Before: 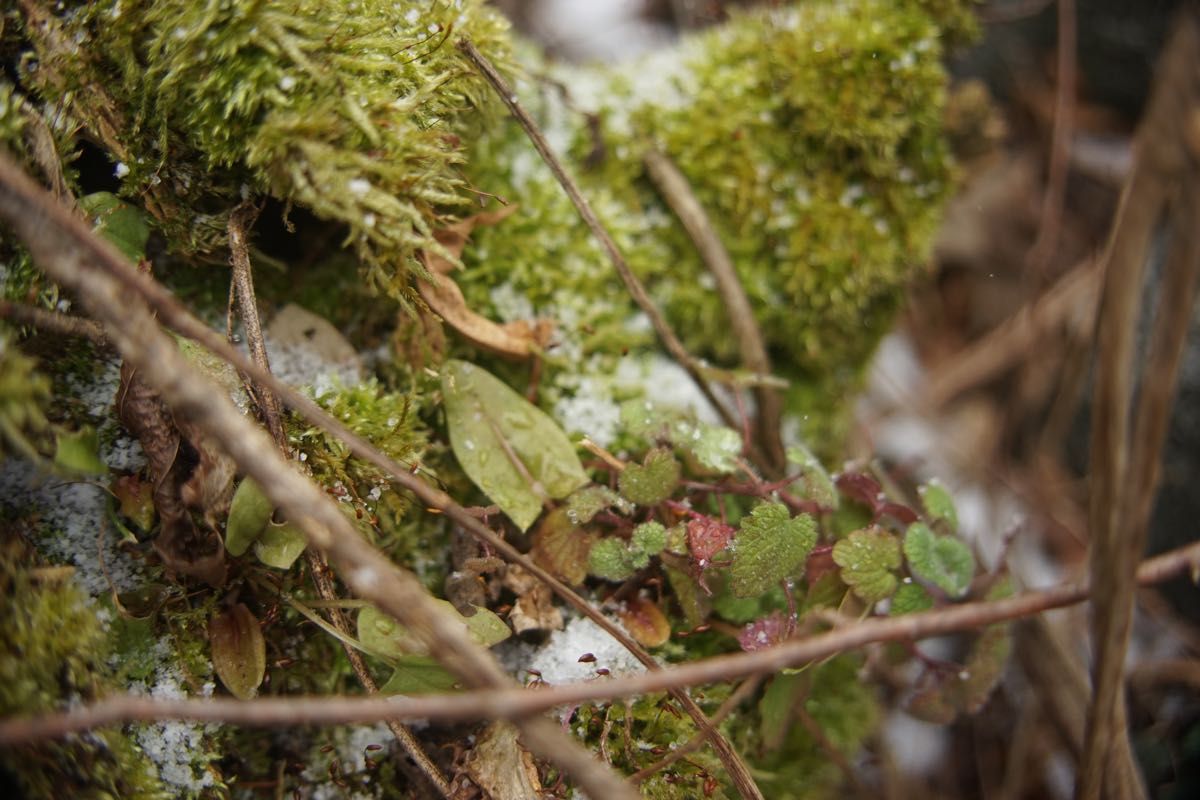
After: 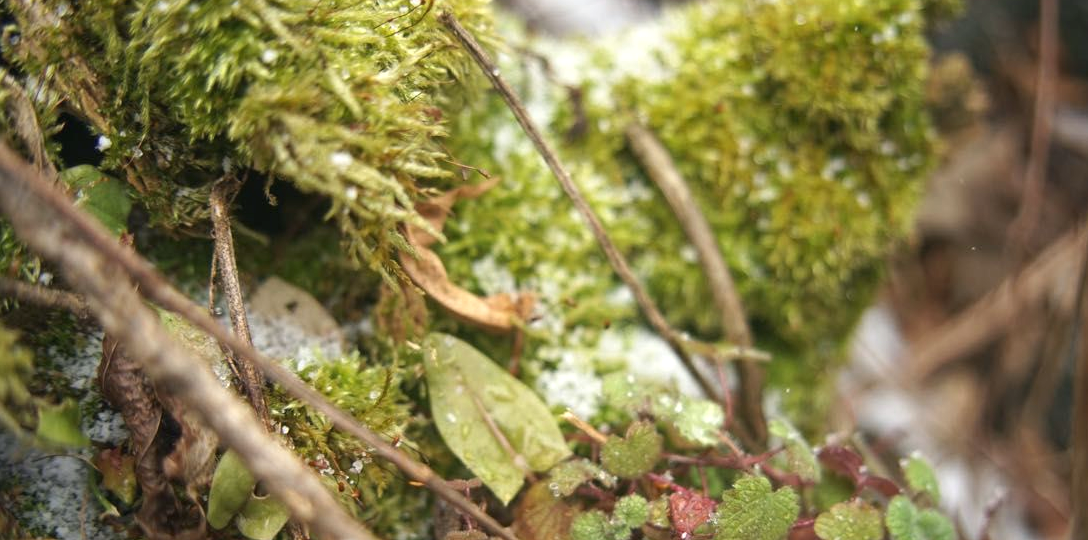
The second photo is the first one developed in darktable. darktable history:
crop: left 1.509%, top 3.452%, right 7.696%, bottom 28.452%
color balance: mode lift, gamma, gain (sRGB), lift [1, 1, 1.022, 1.026]
tone equalizer: on, module defaults
exposure: exposure 0.566 EV, compensate highlight preservation false
